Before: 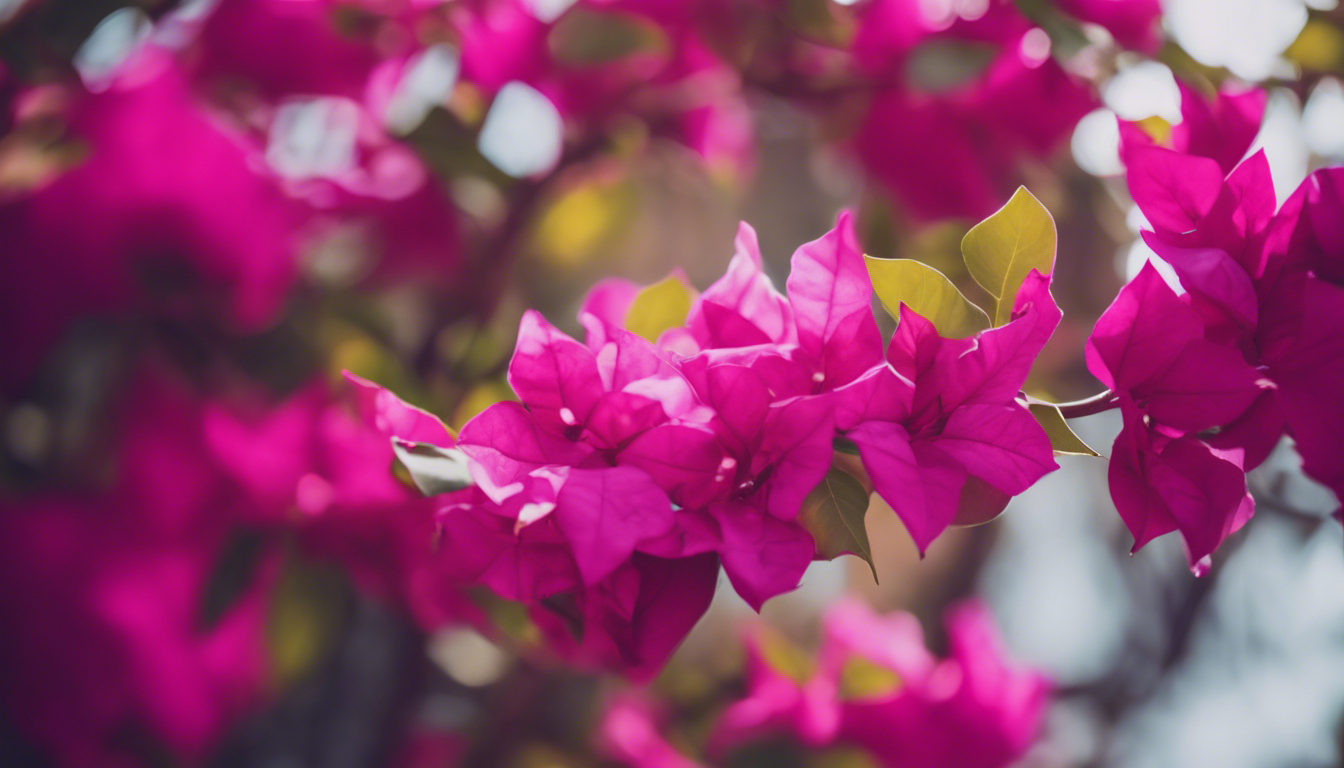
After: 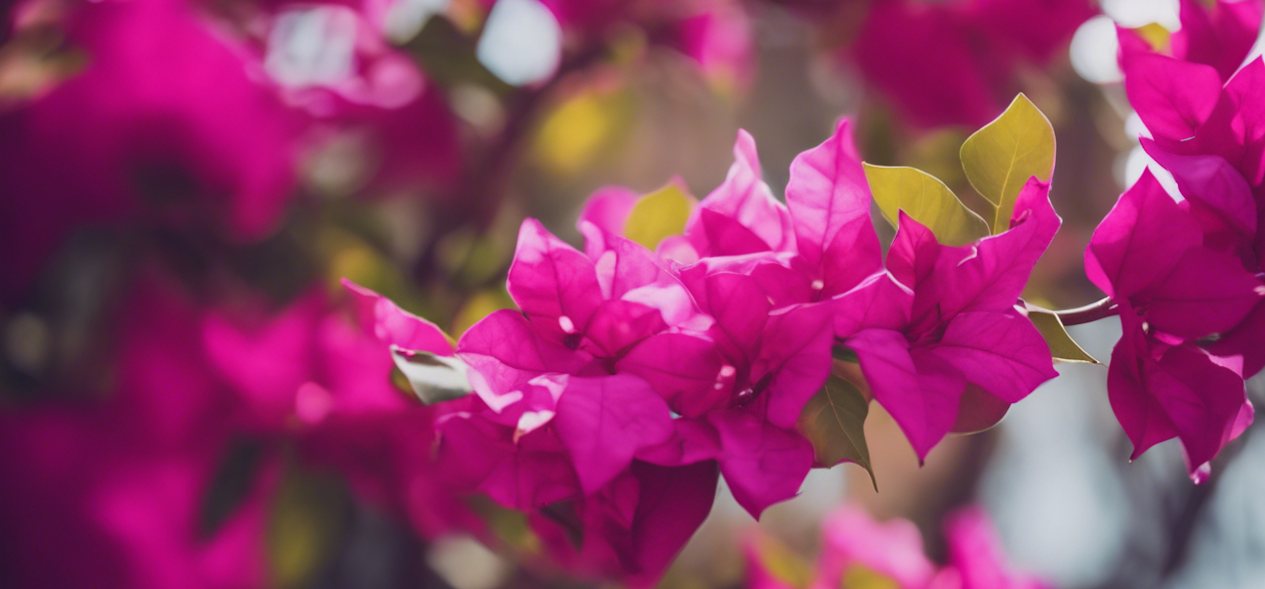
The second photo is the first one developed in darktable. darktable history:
crop and rotate: angle 0.096°, top 11.933%, right 5.575%, bottom 11.112%
